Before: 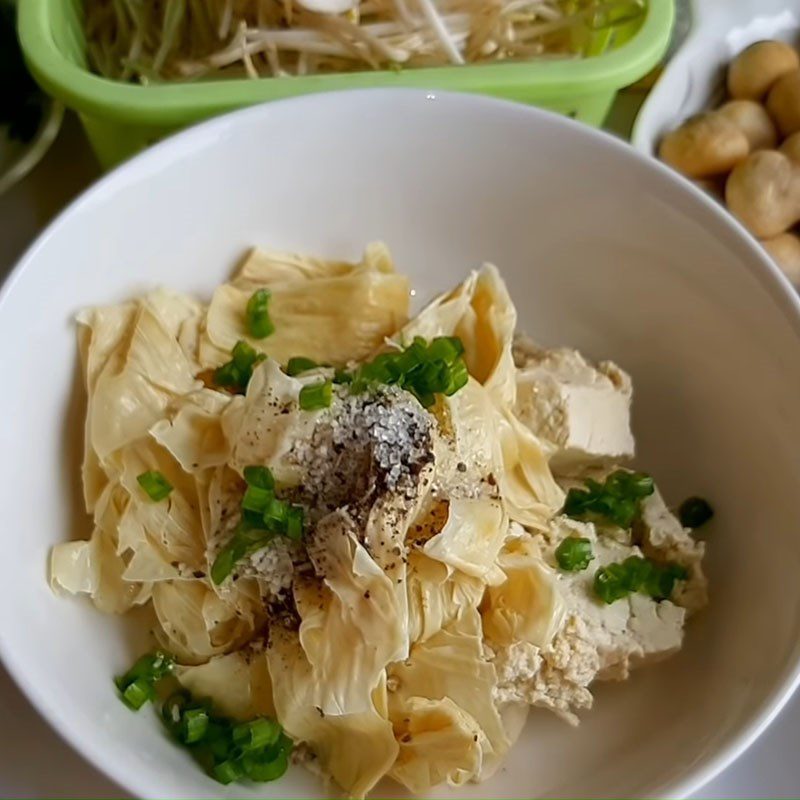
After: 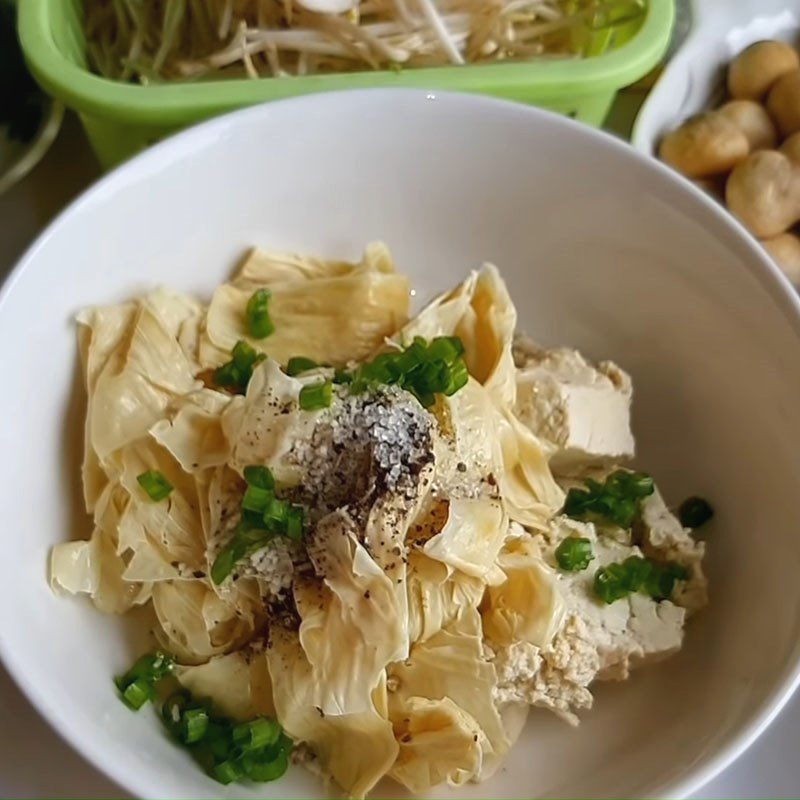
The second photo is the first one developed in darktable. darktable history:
exposure: black level correction -0.004, exposure 0.051 EV, compensate highlight preservation false
local contrast: mode bilateral grid, contrast 20, coarseness 49, detail 120%, midtone range 0.2
